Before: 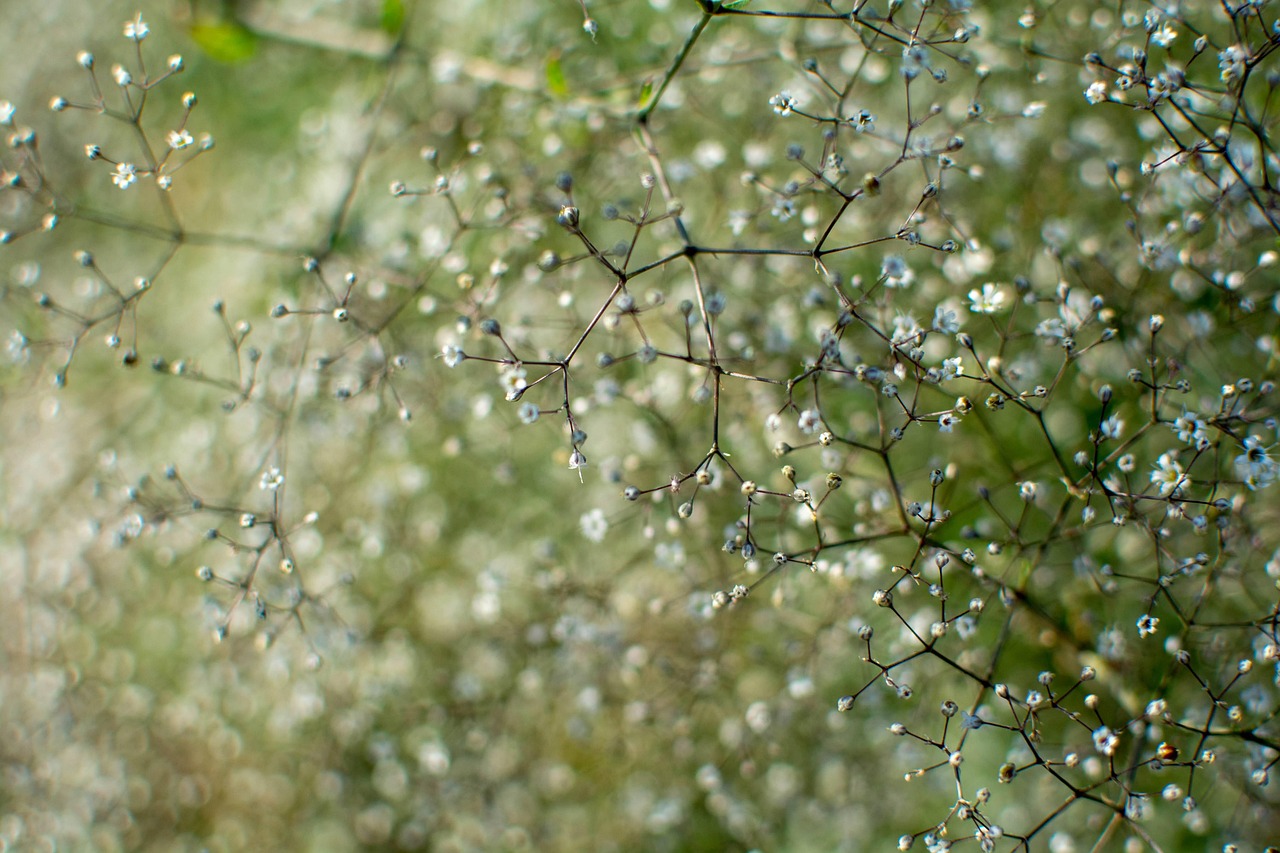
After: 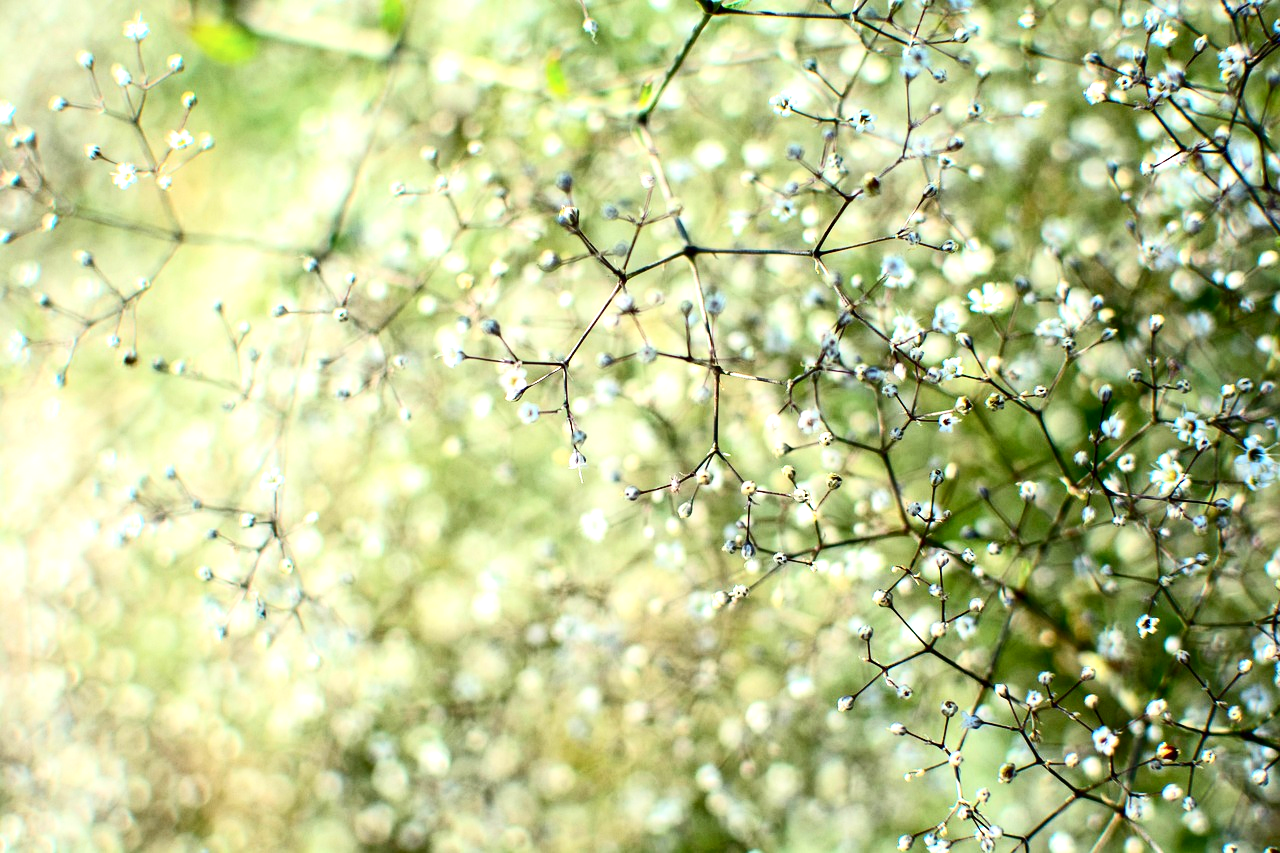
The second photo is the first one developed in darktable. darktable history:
exposure: black level correction 0, exposure 1.1 EV, compensate exposure bias true, compensate highlight preservation false
contrast brightness saturation: contrast 0.28
